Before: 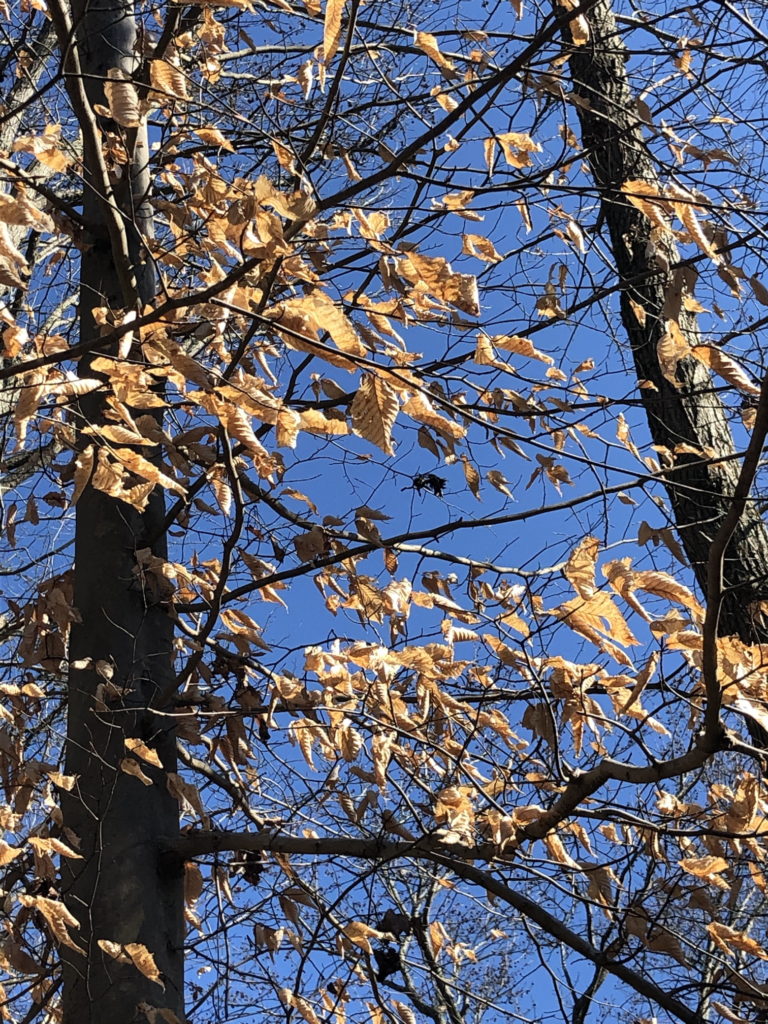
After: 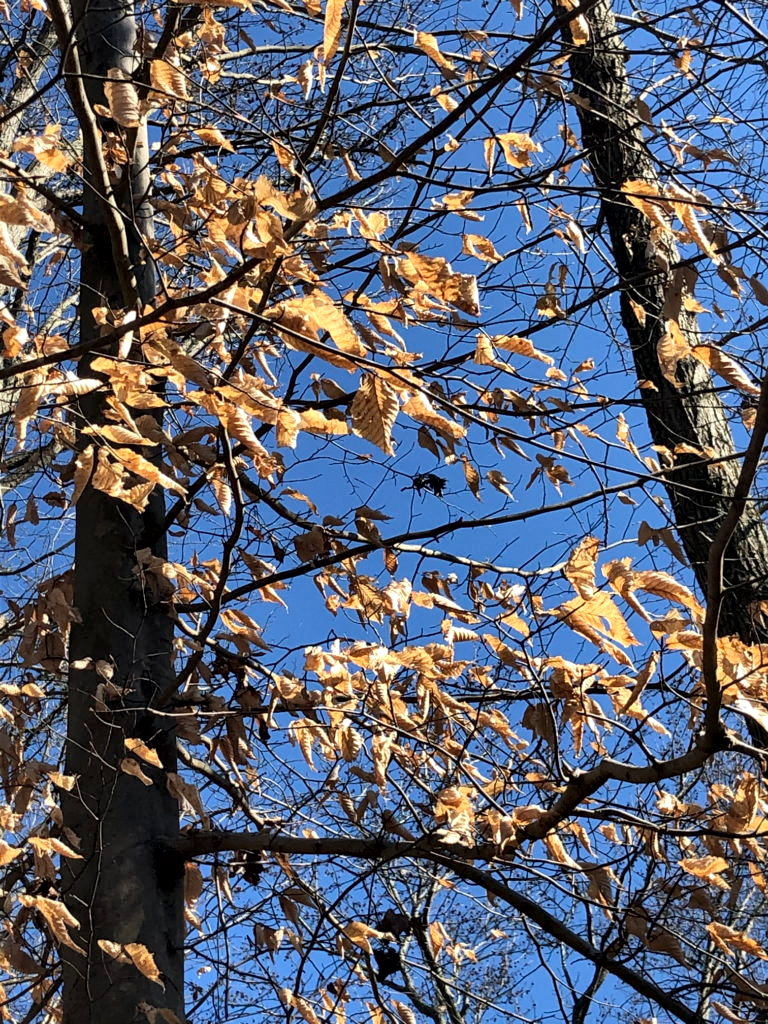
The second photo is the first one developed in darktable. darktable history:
local contrast: mode bilateral grid, contrast 21, coarseness 50, detail 171%, midtone range 0.2
